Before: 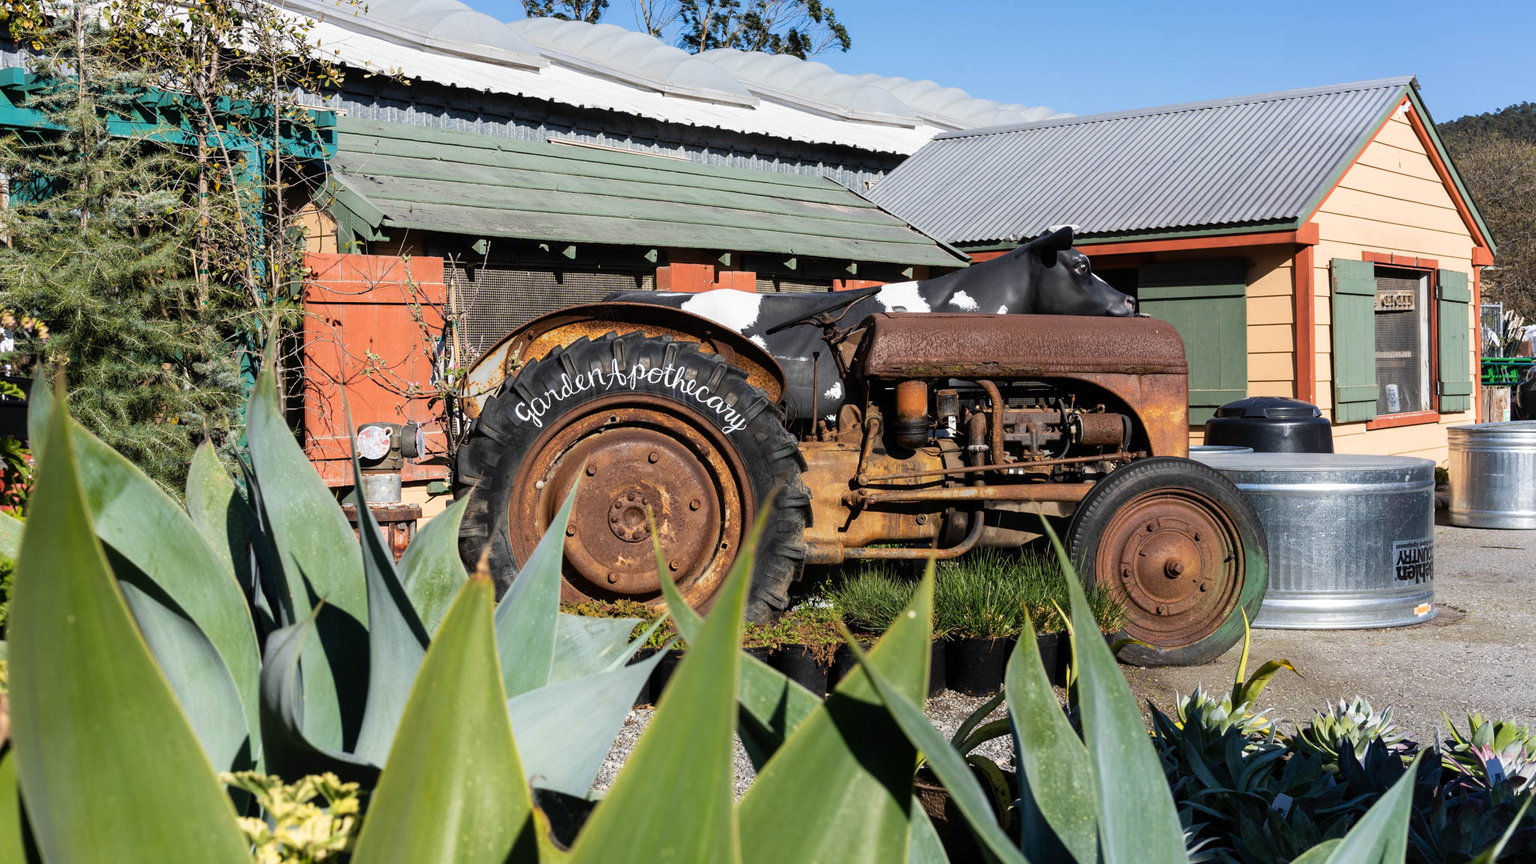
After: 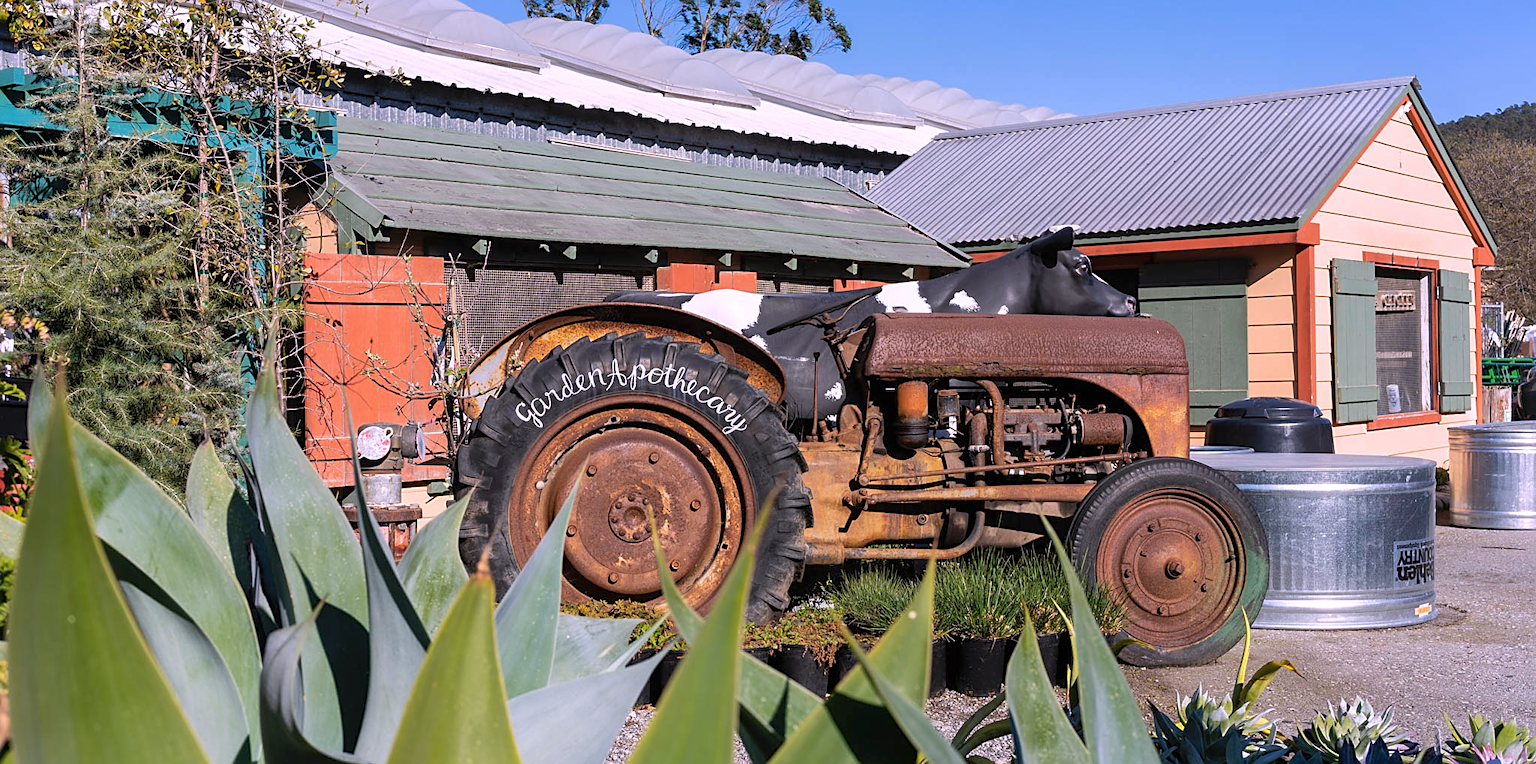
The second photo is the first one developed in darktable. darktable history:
sharpen: on, module defaults
crop and rotate: top 0%, bottom 11.49%
shadows and highlights: on, module defaults
white balance: red 1.066, blue 1.119
